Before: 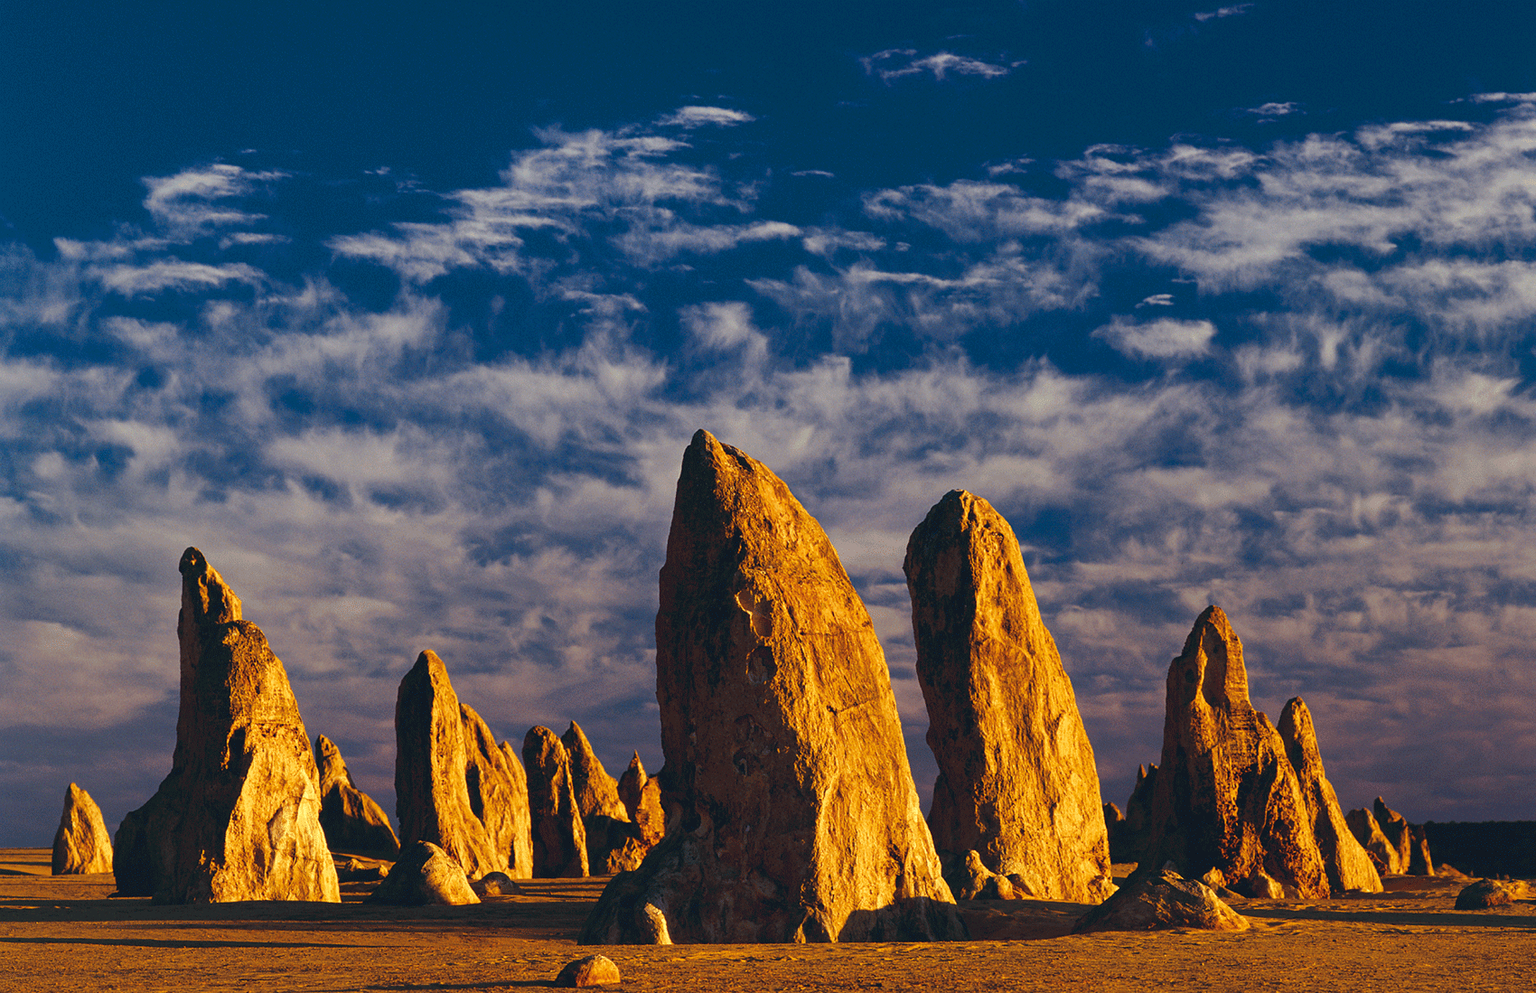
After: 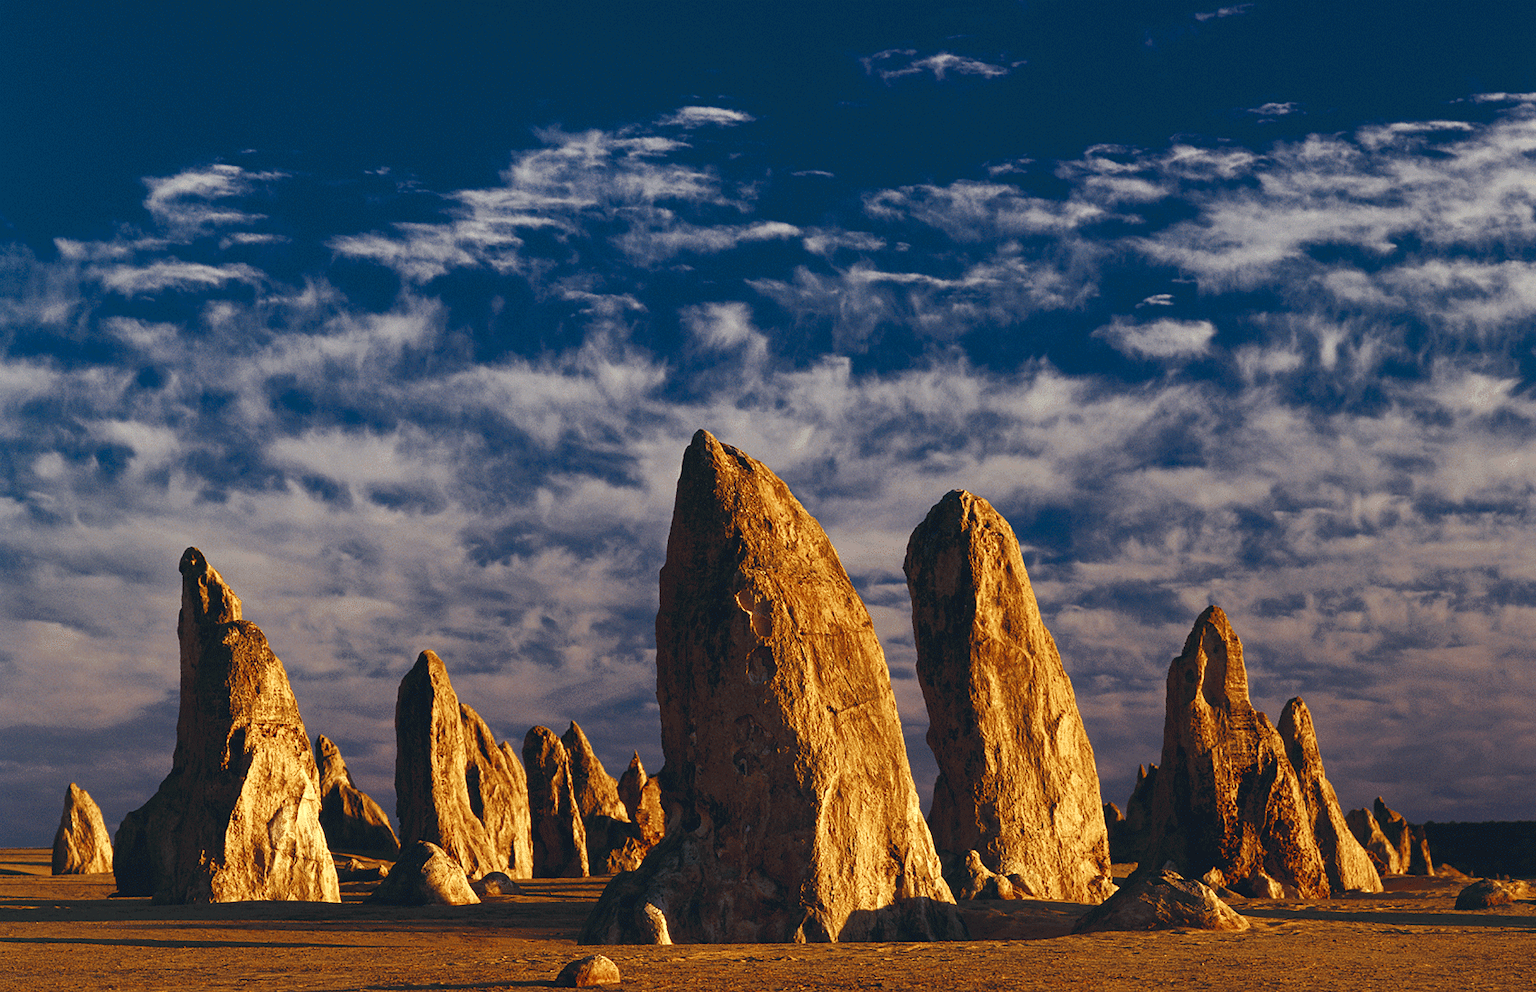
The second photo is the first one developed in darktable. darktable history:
levels: gray 59.41%, levels [0, 0.476, 0.951]
color zones: curves: ch0 [(0, 0.5) (0.125, 0.4) (0.25, 0.5) (0.375, 0.4) (0.5, 0.4) (0.625, 0.35) (0.75, 0.35) (0.875, 0.5)]; ch1 [(0, 0.35) (0.125, 0.45) (0.25, 0.35) (0.375, 0.35) (0.5, 0.35) (0.625, 0.35) (0.75, 0.45) (0.875, 0.35)]; ch2 [(0, 0.6) (0.125, 0.5) (0.25, 0.5) (0.375, 0.6) (0.5, 0.6) (0.625, 0.5) (0.75, 0.5) (0.875, 0.5)]
